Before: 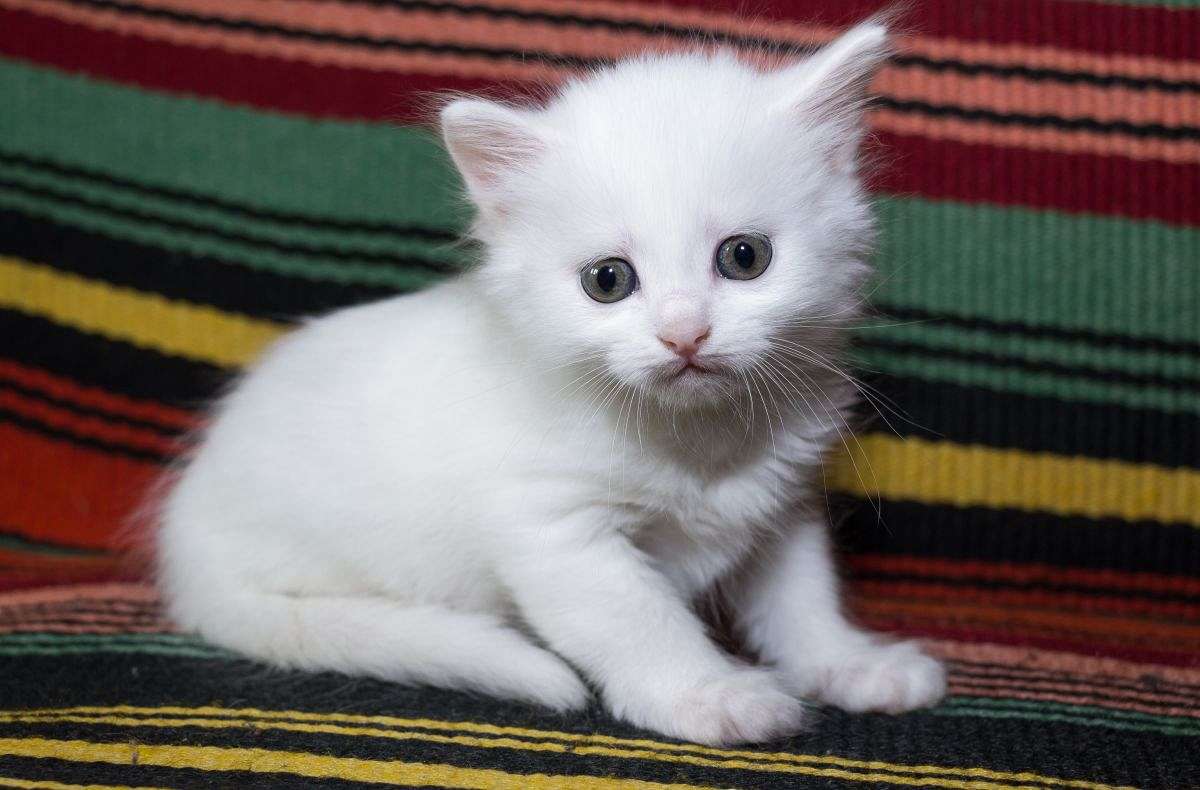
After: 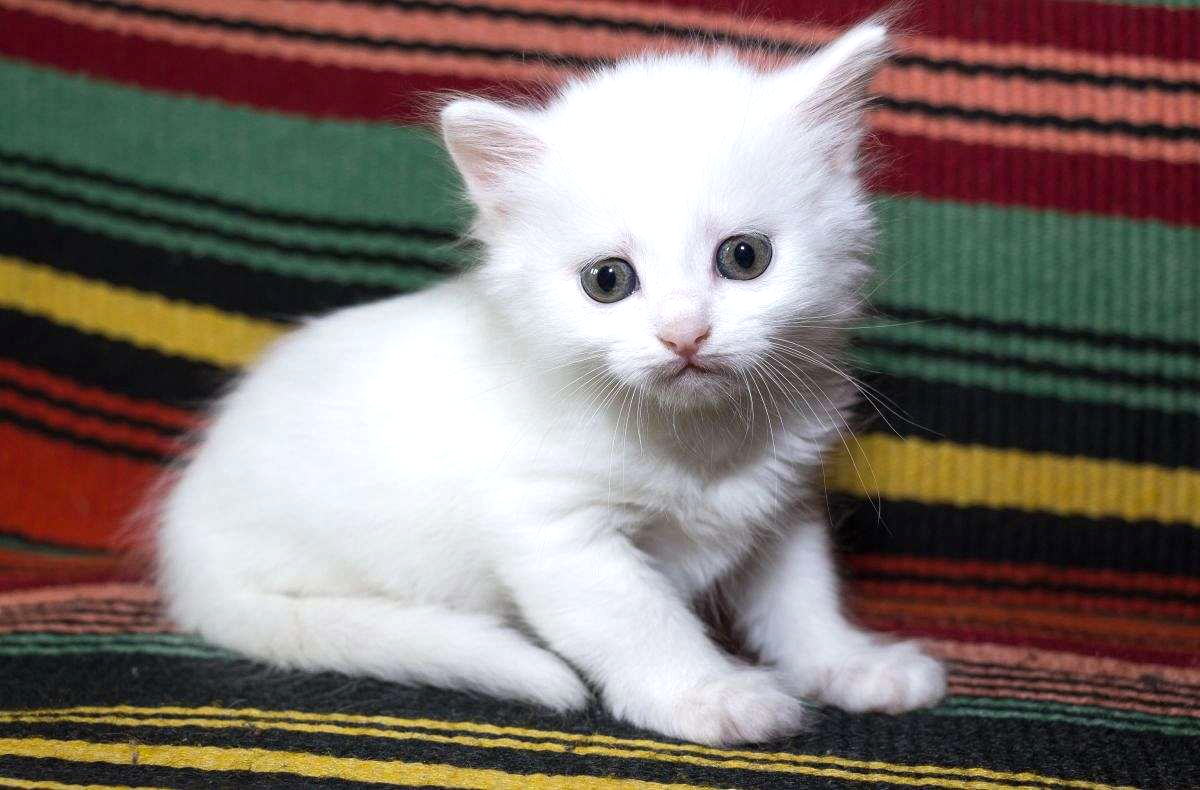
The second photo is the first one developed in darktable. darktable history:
exposure: black level correction 0, exposure 0.393 EV, compensate highlight preservation false
